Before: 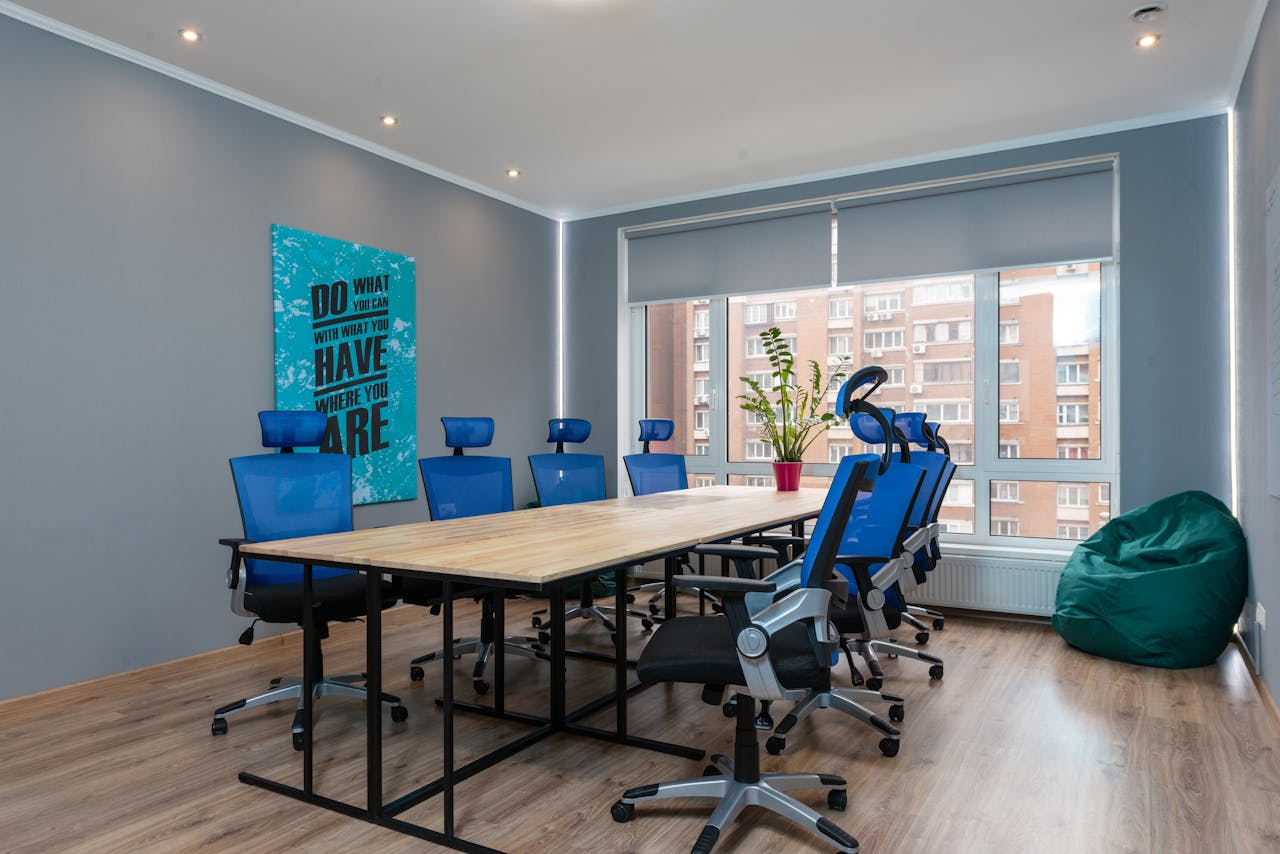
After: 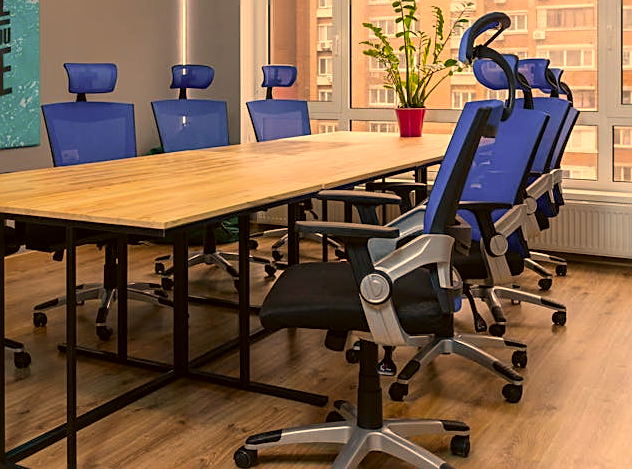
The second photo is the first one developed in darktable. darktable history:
crop: left 29.509%, top 41.515%, right 21.076%, bottom 3.511%
contrast brightness saturation: saturation 0.126
sharpen: on, module defaults
color correction: highlights a* 18.47, highlights b* 35.71, shadows a* 1.77, shadows b* 6.6, saturation 1.05
